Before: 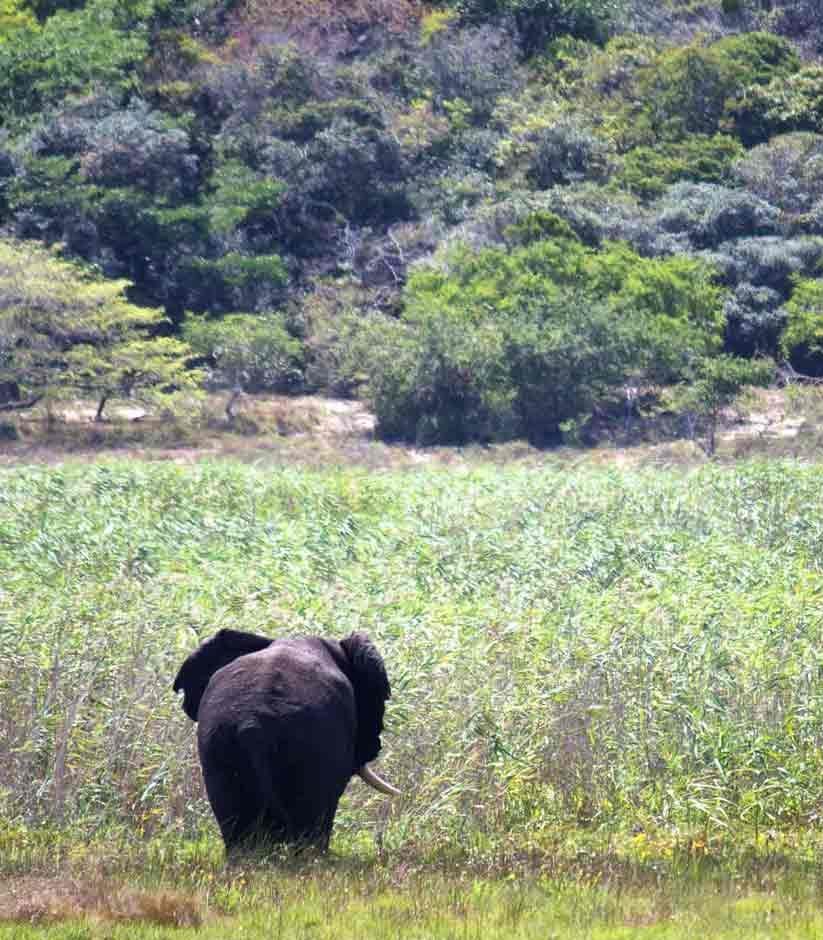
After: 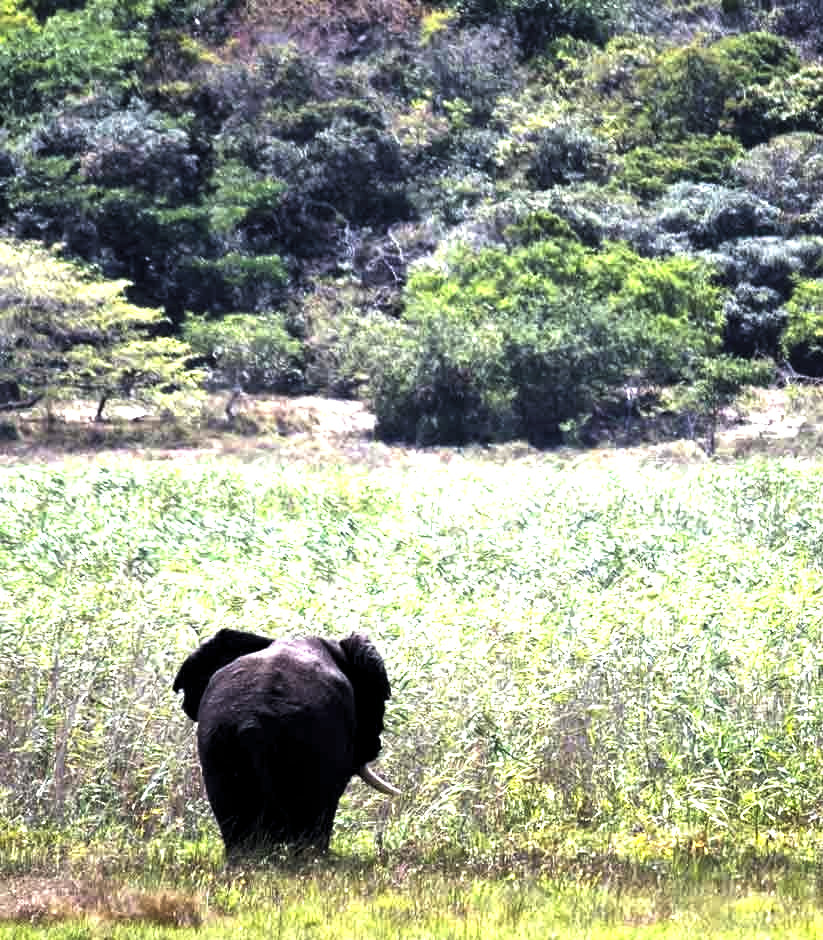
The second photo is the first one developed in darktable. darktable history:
exposure: exposure 0.014 EV, compensate highlight preservation false
levels: levels [0.044, 0.475, 0.791]
